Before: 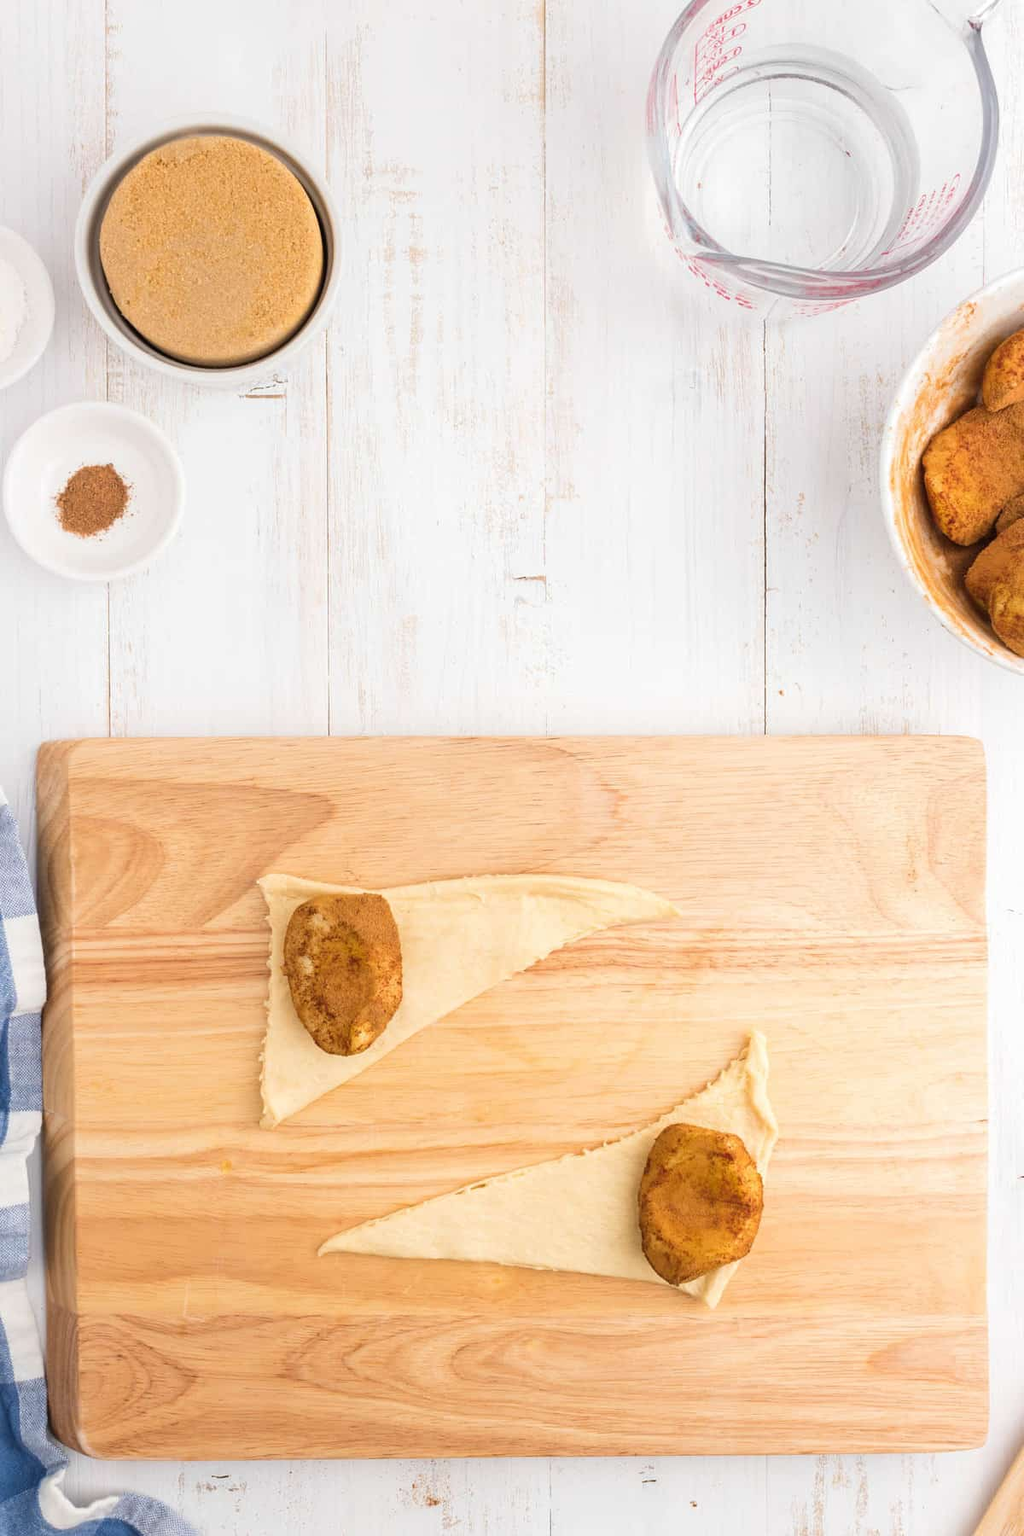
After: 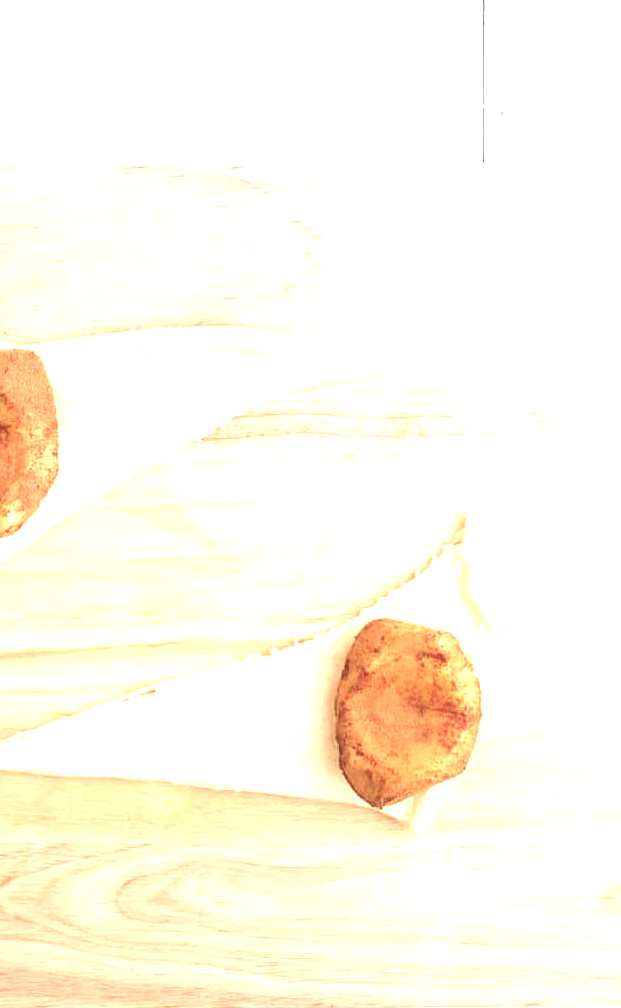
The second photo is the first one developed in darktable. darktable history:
color contrast: blue-yellow contrast 0.7
exposure: exposure 1.25 EV, compensate exposure bias true, compensate highlight preservation false
crop: left 34.479%, top 38.822%, right 13.718%, bottom 5.172%
